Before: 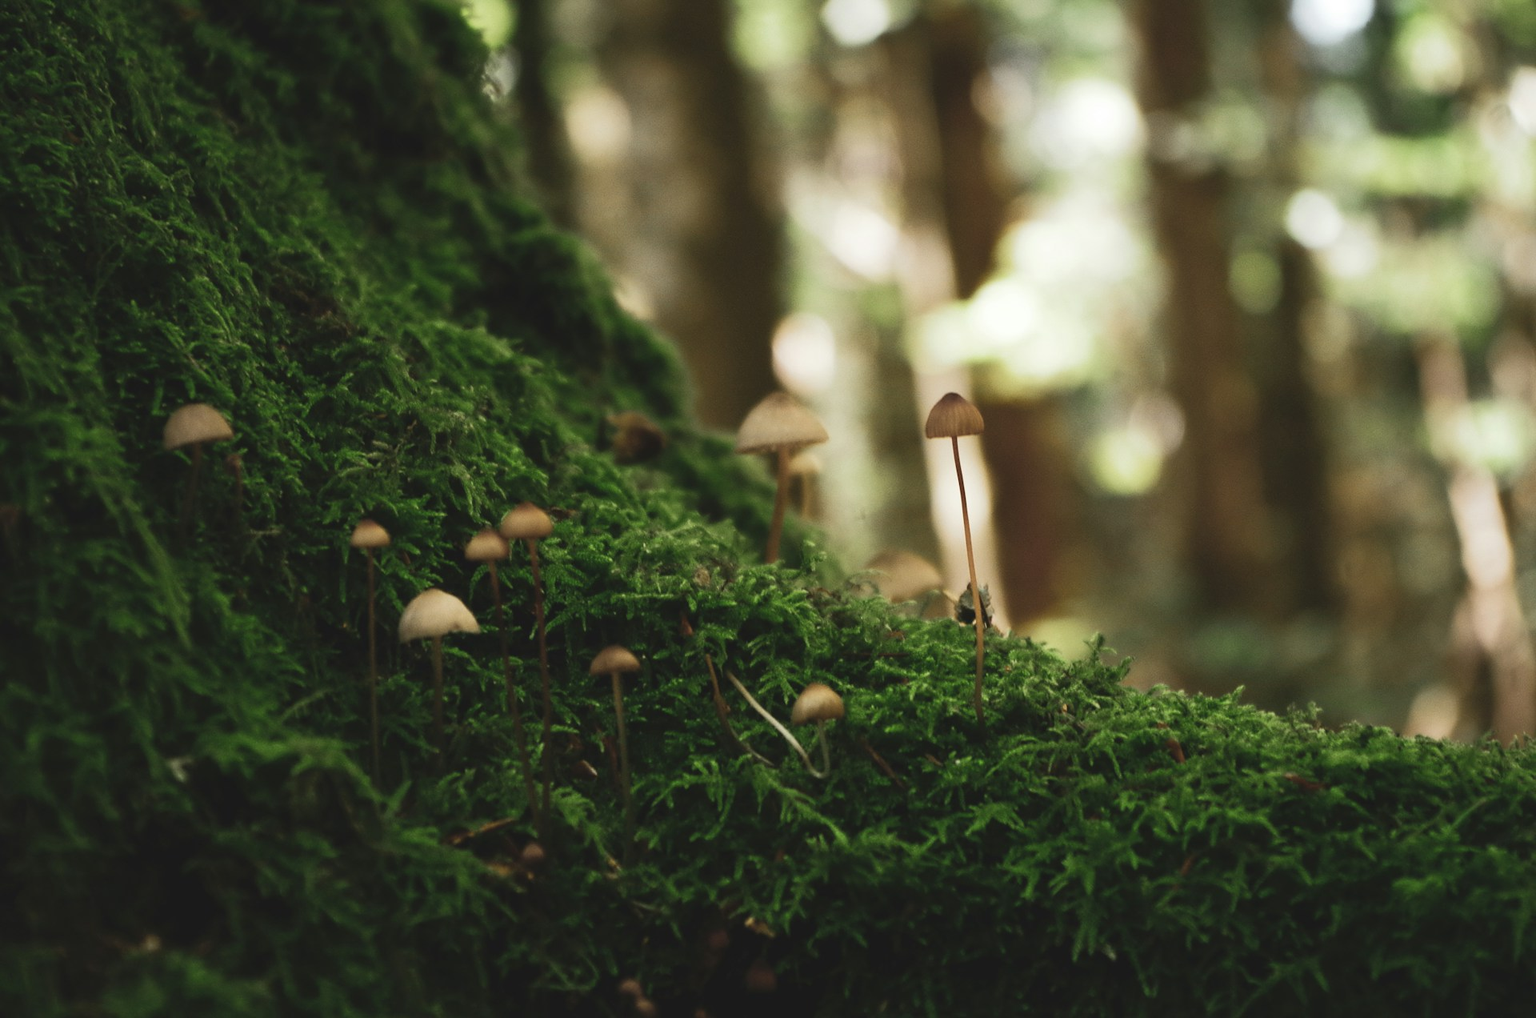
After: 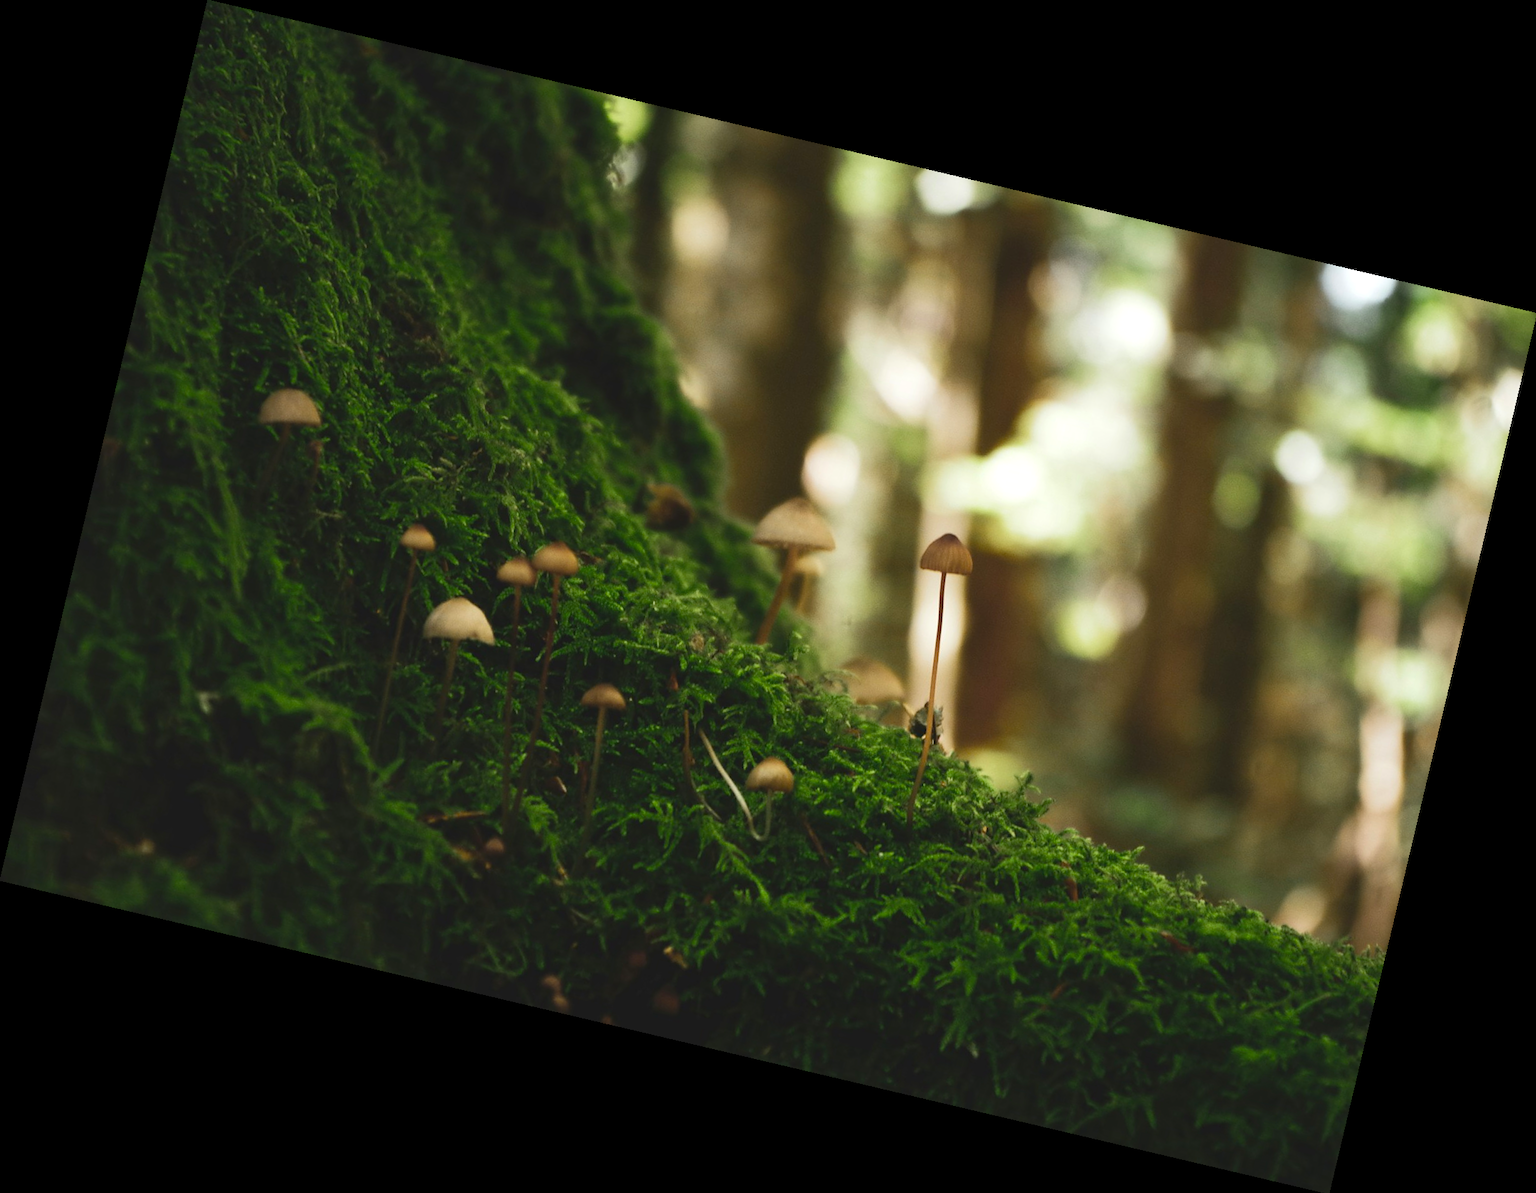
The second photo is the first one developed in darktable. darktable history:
rotate and perspective: rotation 13.27°, automatic cropping off
color balance rgb: linear chroma grading › global chroma 10%, perceptual saturation grading › global saturation 5%, perceptual brilliance grading › global brilliance 4%, global vibrance 7%, saturation formula JzAzBz (2021)
